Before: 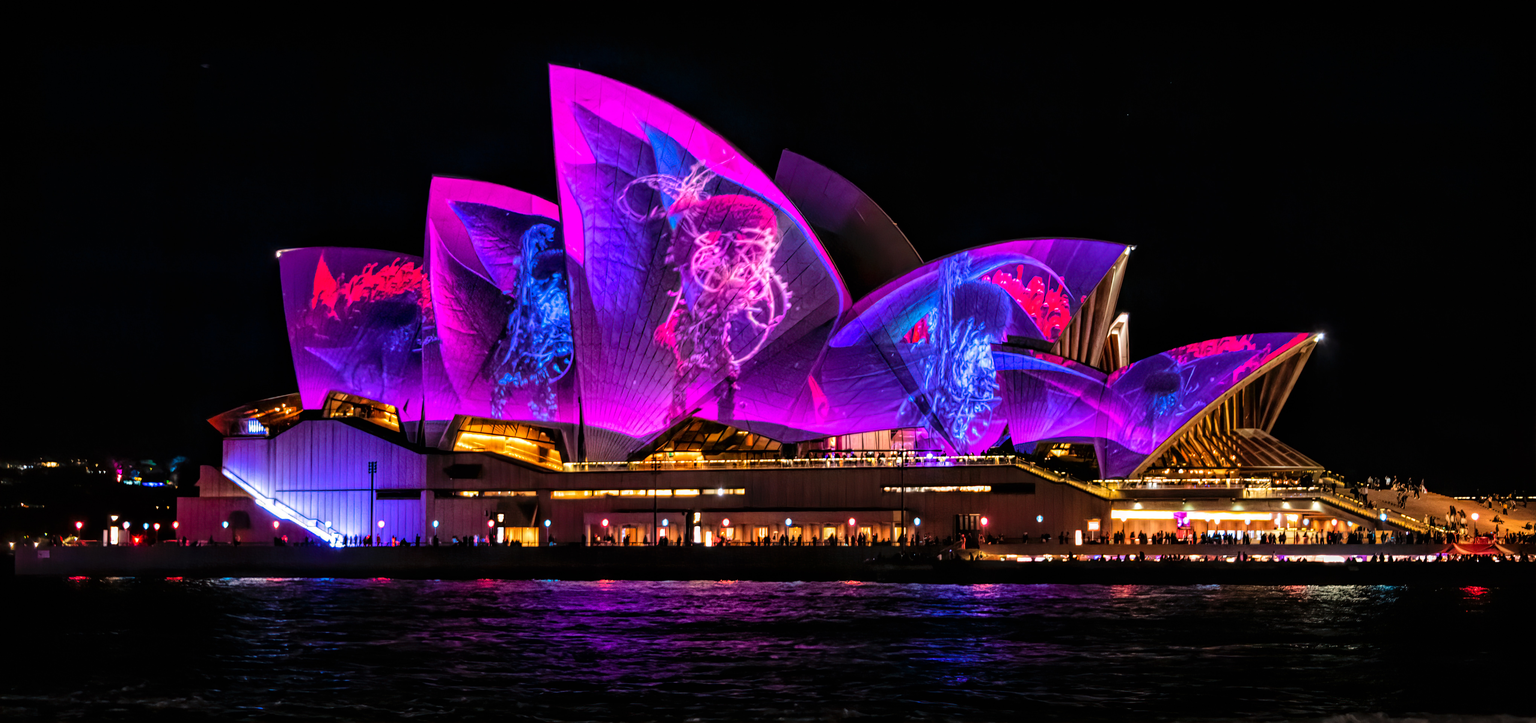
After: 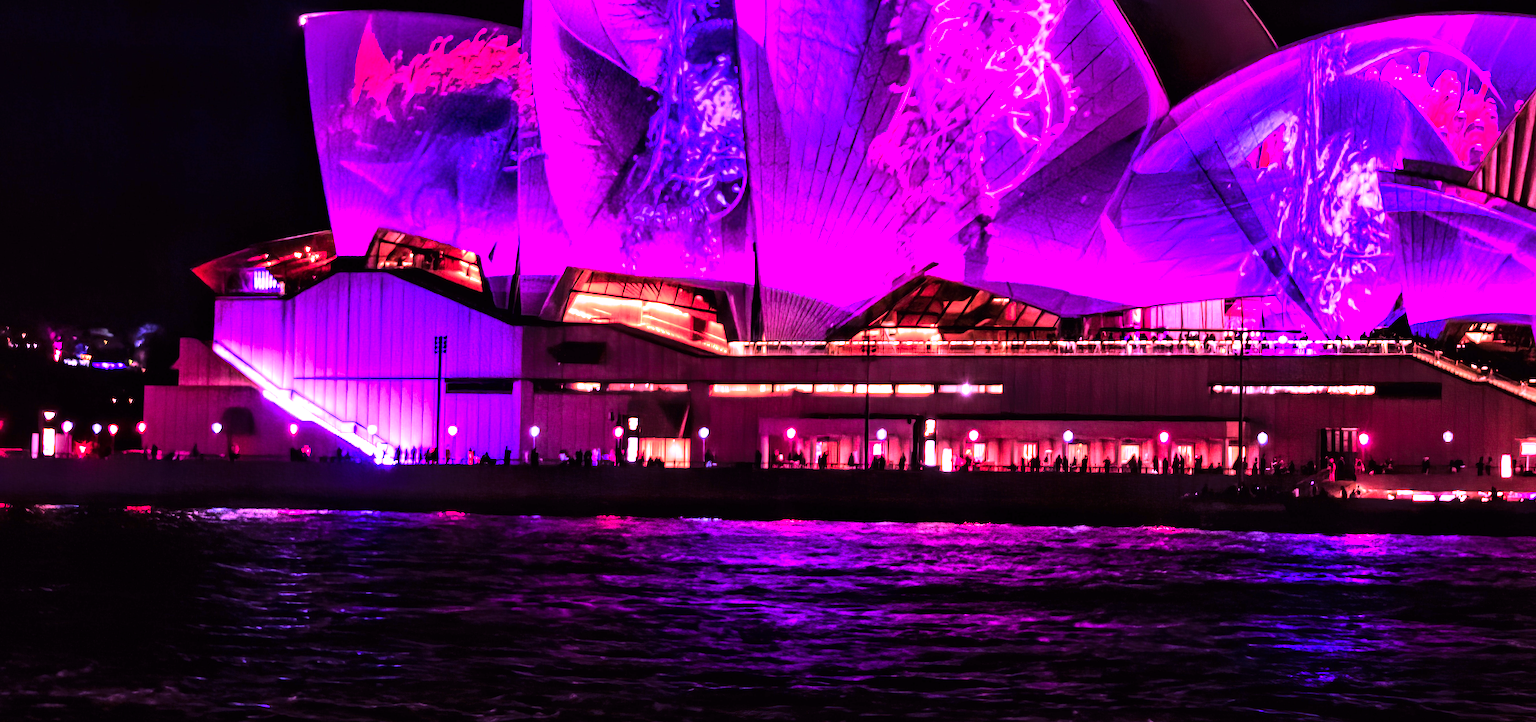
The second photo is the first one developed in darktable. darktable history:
exposure: black level correction 0, exposure 0.7 EV, compensate exposure bias true, compensate highlight preservation false
crop and rotate: angle -0.82°, left 3.85%, top 31.828%, right 27.992%
color calibration: illuminant custom, x 0.261, y 0.521, temperature 7054.11 K
tone equalizer: -8 EV -0.417 EV, -7 EV -0.389 EV, -6 EV -0.333 EV, -5 EV -0.222 EV, -3 EV 0.222 EV, -2 EV 0.333 EV, -1 EV 0.389 EV, +0 EV 0.417 EV, edges refinement/feathering 500, mask exposure compensation -1.57 EV, preserve details no
